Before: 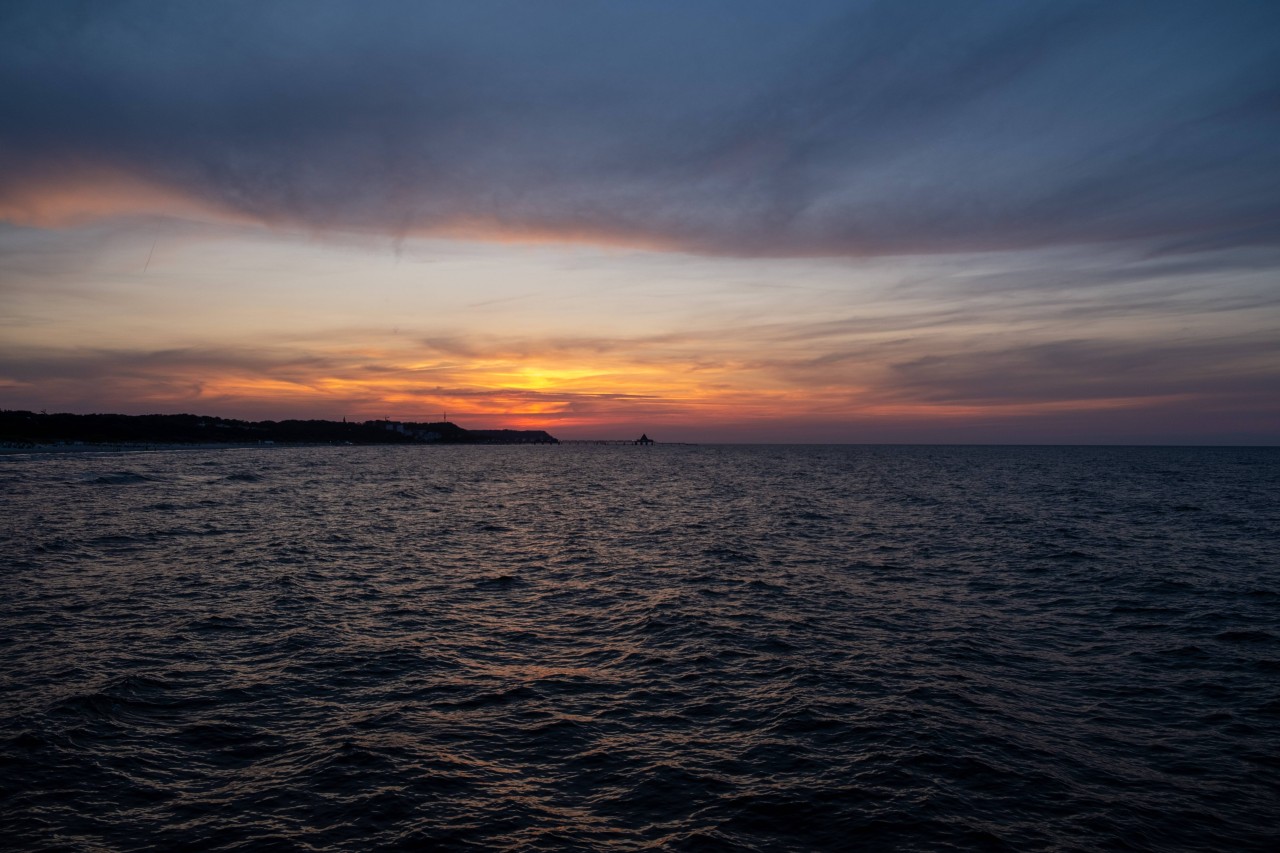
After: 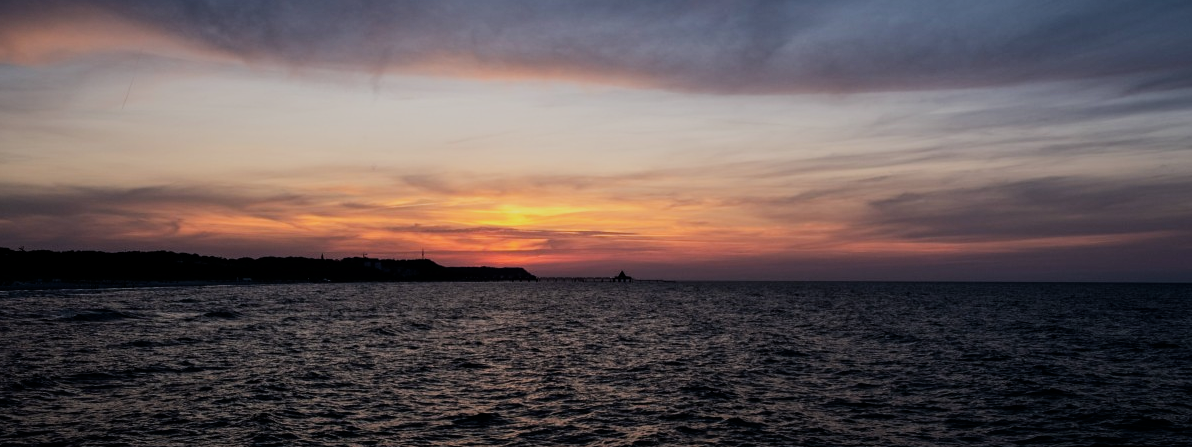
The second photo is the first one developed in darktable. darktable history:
crop: left 1.744%, top 19.225%, right 5.069%, bottom 28.357%
tone equalizer: -8 EV -0.417 EV, -7 EV -0.389 EV, -6 EV -0.333 EV, -5 EV -0.222 EV, -3 EV 0.222 EV, -2 EV 0.333 EV, -1 EV 0.389 EV, +0 EV 0.417 EV, edges refinement/feathering 500, mask exposure compensation -1.57 EV, preserve details no
filmic rgb: black relative exposure -7.65 EV, white relative exposure 4.56 EV, hardness 3.61
exposure: black level correction 0.001, compensate highlight preservation false
